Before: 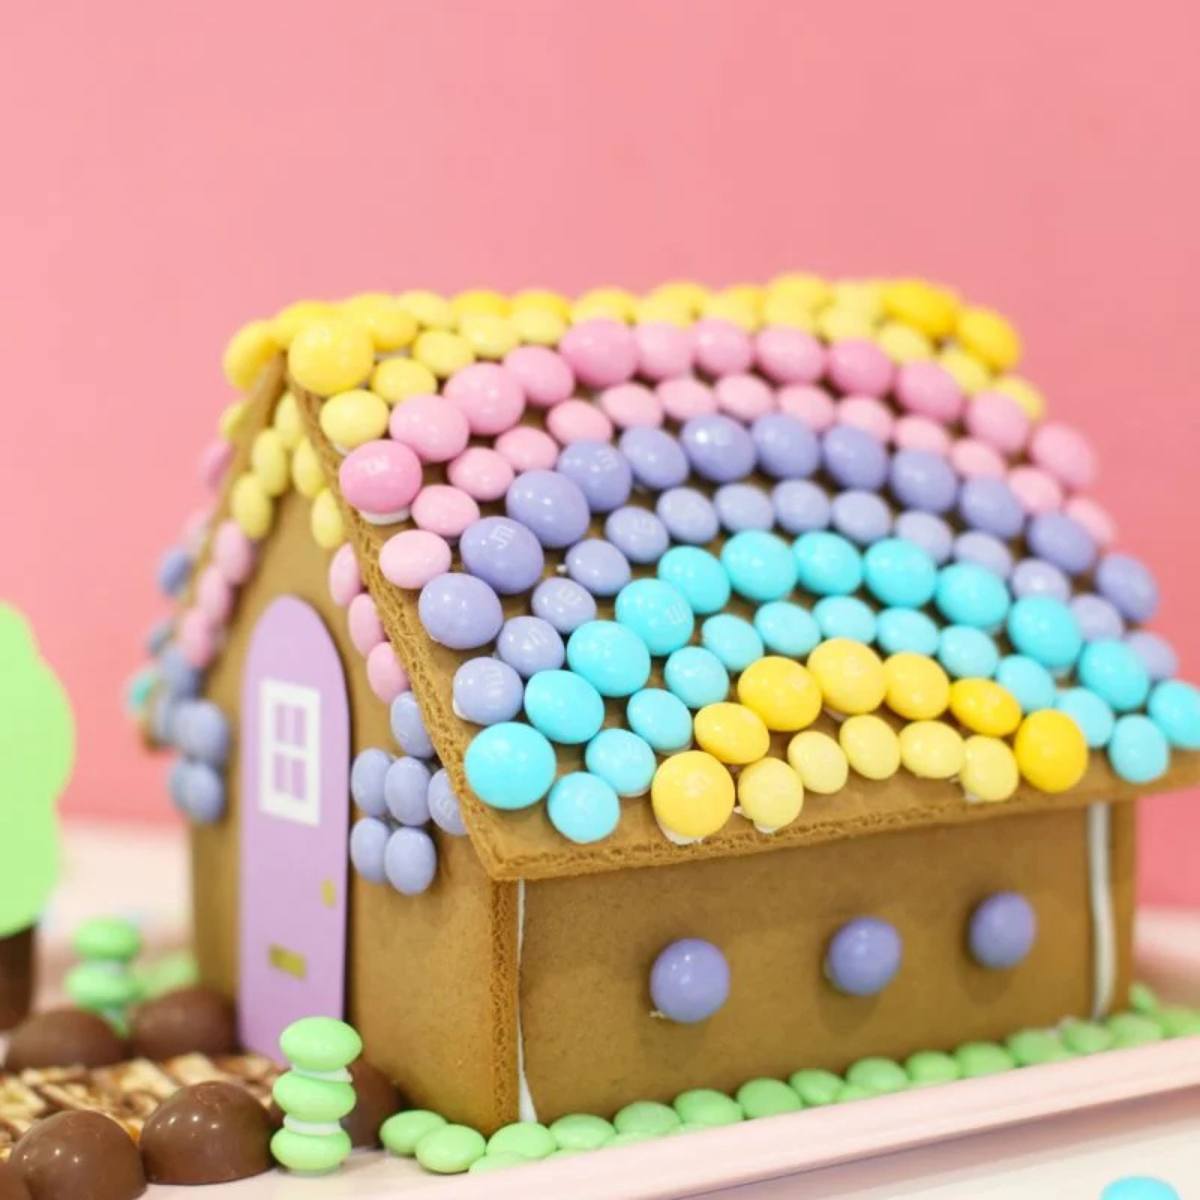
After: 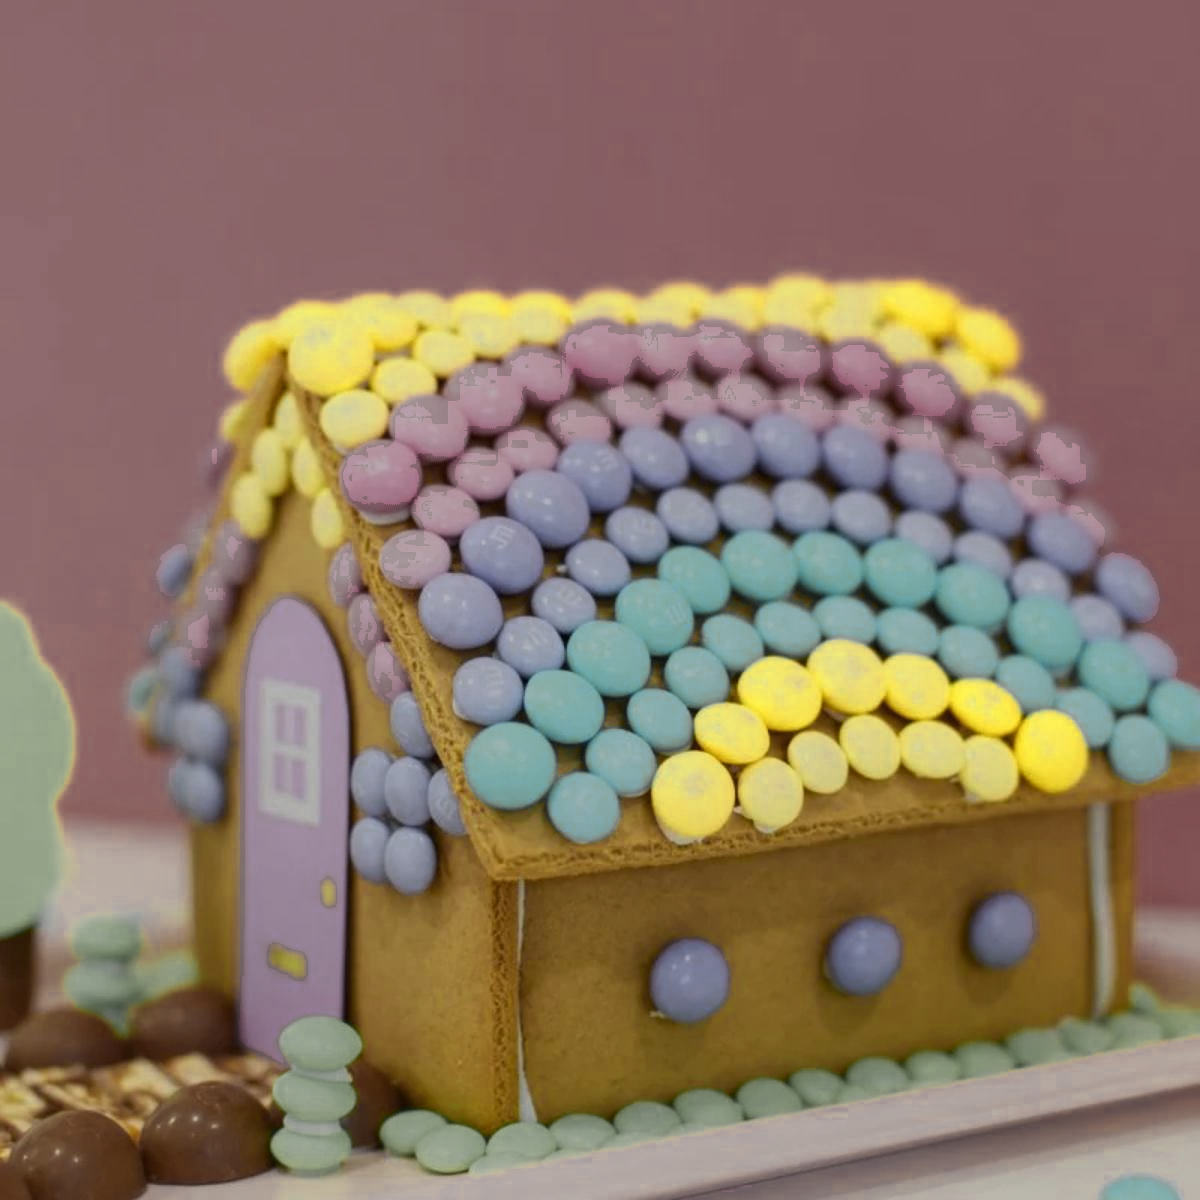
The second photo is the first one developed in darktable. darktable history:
exposure: black level correction 0, exposure -0.763 EV, compensate exposure bias true, compensate highlight preservation false
local contrast: highlights 101%, shadows 102%, detail 119%, midtone range 0.2
color zones: curves: ch0 [(0.004, 0.306) (0.107, 0.448) (0.252, 0.656) (0.41, 0.398) (0.595, 0.515) (0.768, 0.628)]; ch1 [(0.07, 0.323) (0.151, 0.452) (0.252, 0.608) (0.346, 0.221) (0.463, 0.189) (0.61, 0.368) (0.735, 0.395) (0.921, 0.412)]; ch2 [(0, 0.476) (0.132, 0.512) (0.243, 0.512) (0.397, 0.48) (0.522, 0.376) (0.634, 0.536) (0.761, 0.46)]
tone equalizer: -8 EV 0.275 EV, -7 EV 0.42 EV, -6 EV 0.417 EV, -5 EV 0.218 EV, -3 EV -0.275 EV, -2 EV -0.396 EV, -1 EV -0.427 EV, +0 EV -0.244 EV
